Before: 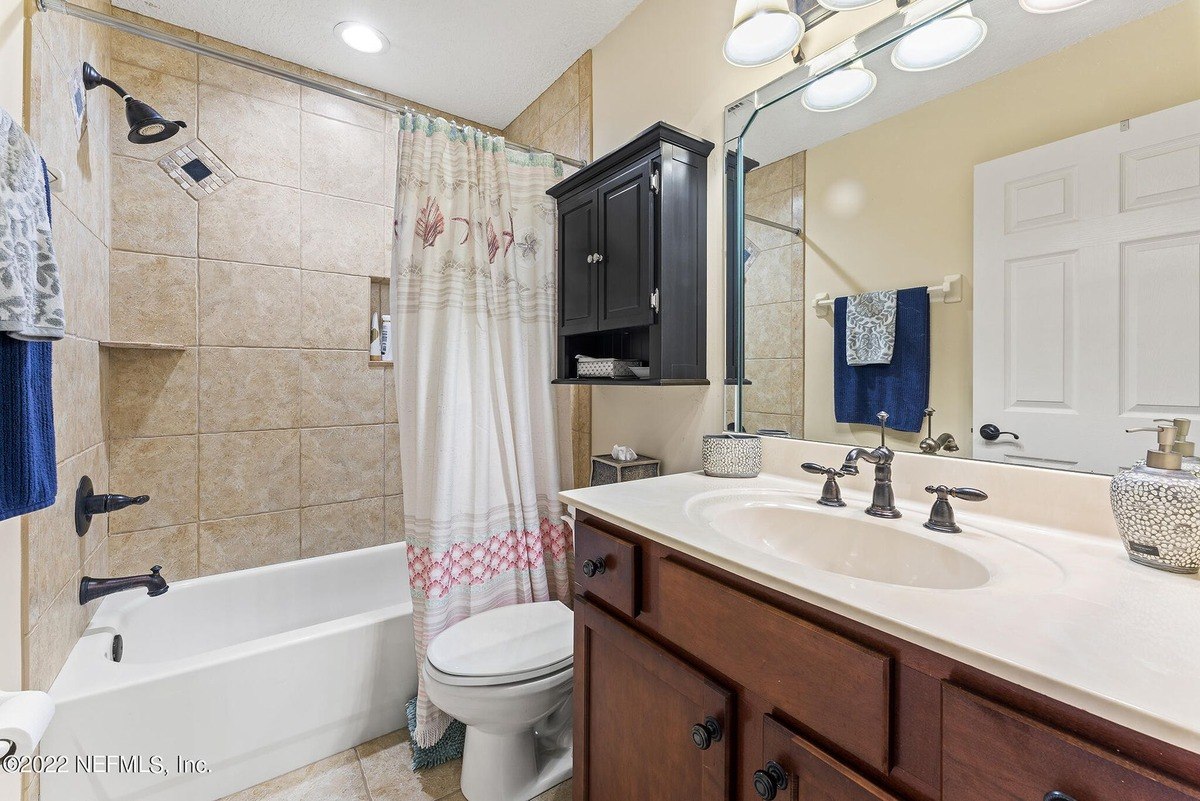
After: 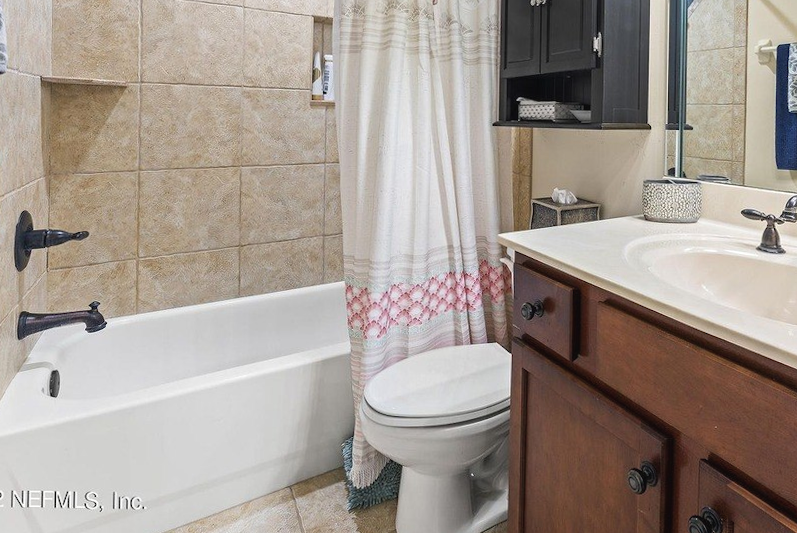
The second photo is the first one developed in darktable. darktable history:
contrast equalizer: octaves 7, y [[0.5 ×6], [0.5 ×6], [0.5, 0.5, 0.501, 0.545, 0.707, 0.863], [0 ×6], [0 ×6]], mix 0.604
exposure: black level correction -0.003, exposure 0.044 EV, compensate highlight preservation false
crop and rotate: angle -0.902°, left 3.915%, top 31.788%, right 28.073%
